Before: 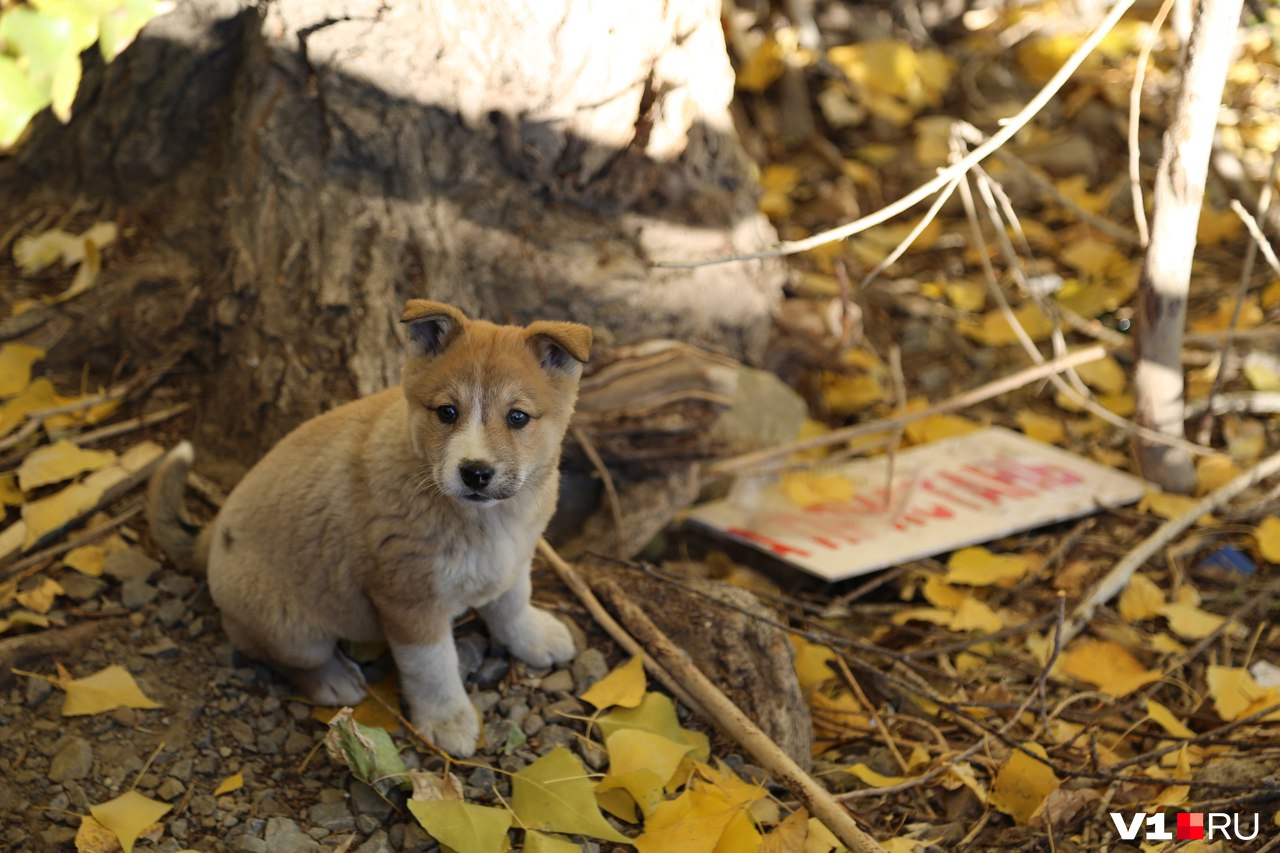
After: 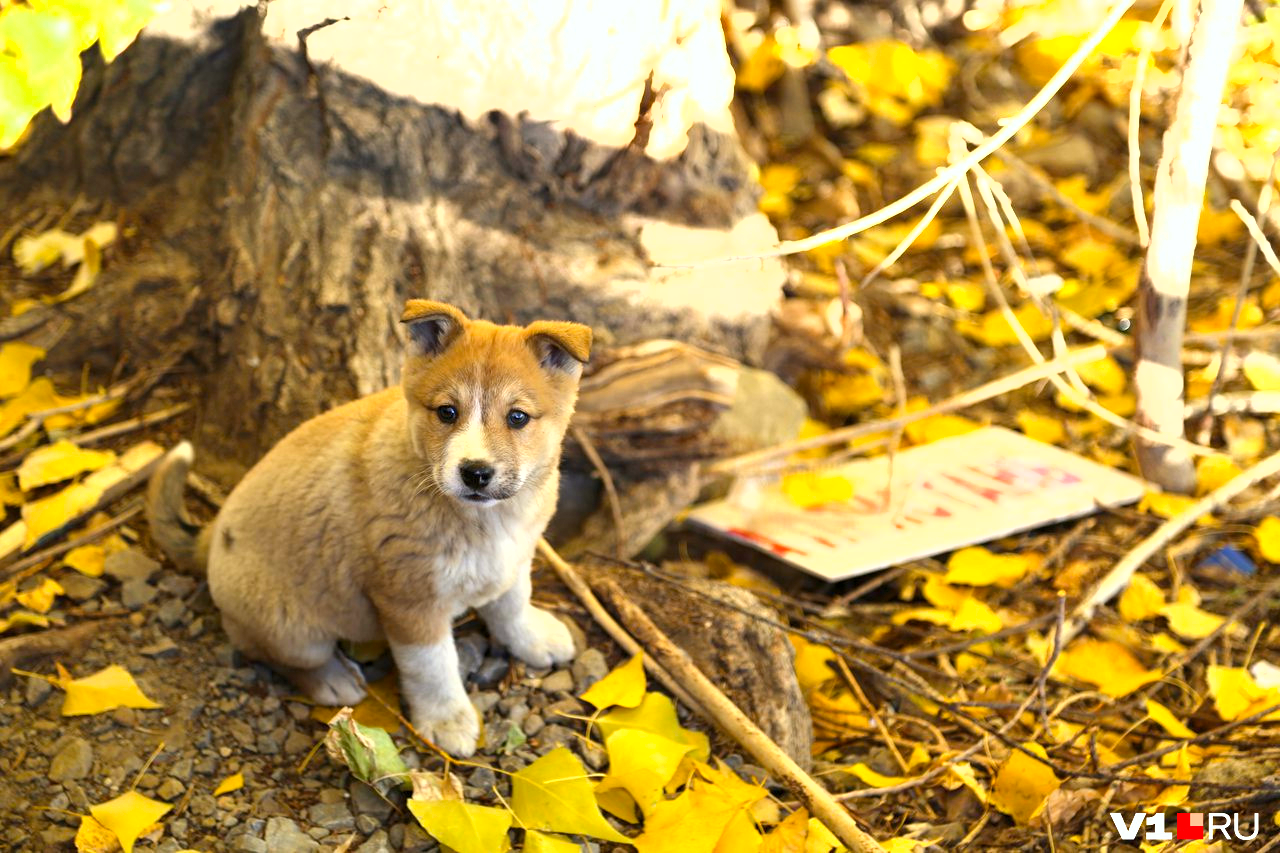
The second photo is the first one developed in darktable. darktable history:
exposure: black level correction 0, exposure 1.107 EV, compensate highlight preservation false
shadows and highlights: shadows 13.49, white point adjustment 1.18, highlights -1.06, soften with gaussian
color balance rgb: shadows lift › chroma 1.019%, shadows lift › hue 216.83°, power › chroma 0.661%, power › hue 60°, highlights gain › luminance 17.225%, global offset › luminance -0.391%, perceptual saturation grading › global saturation 14.976%, global vibrance 20%
